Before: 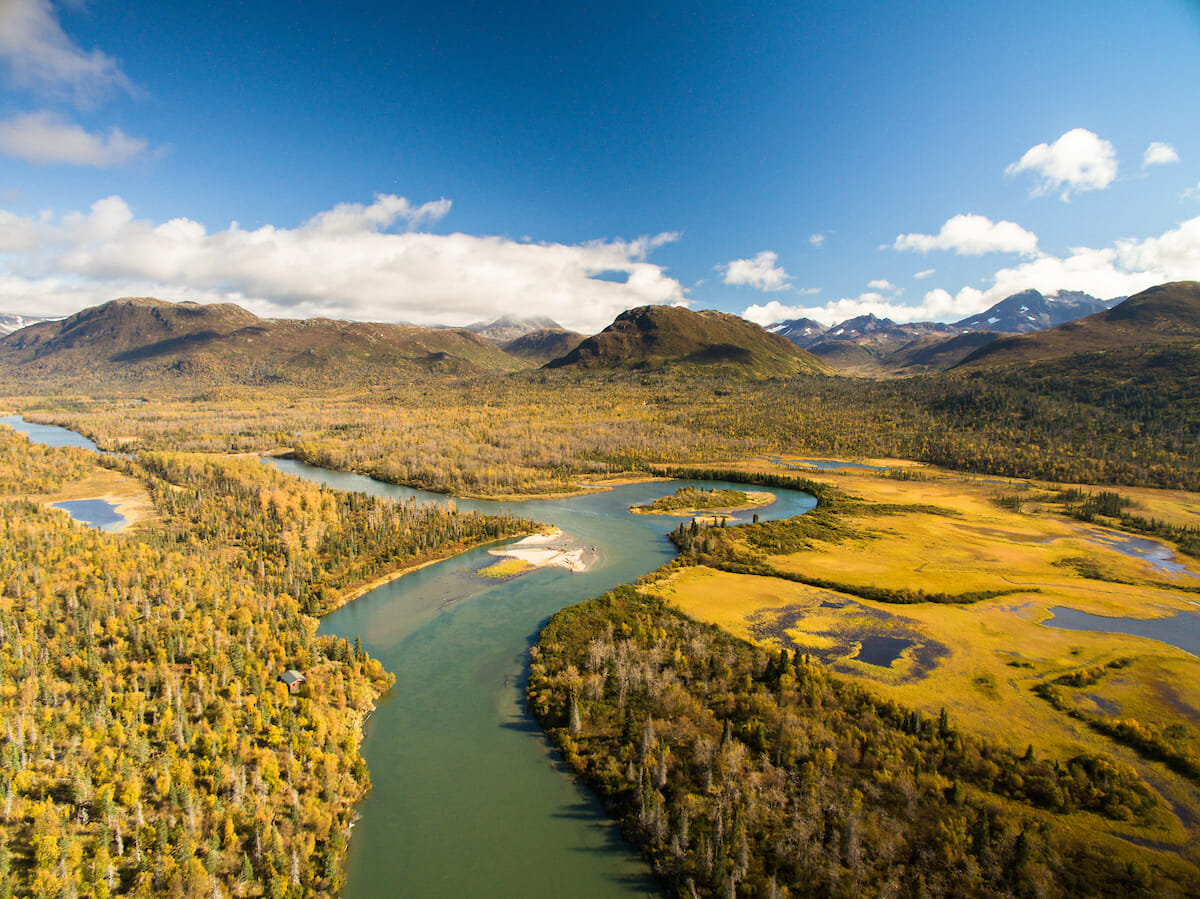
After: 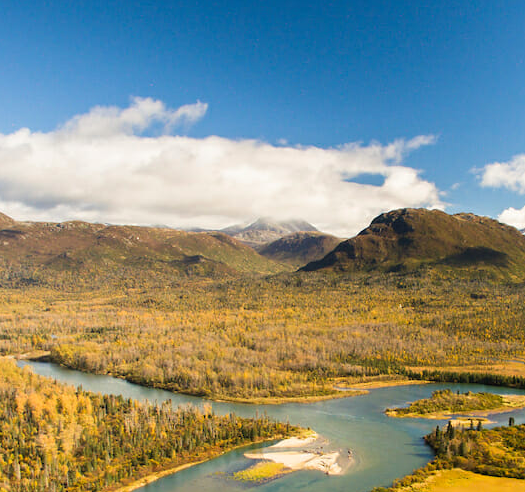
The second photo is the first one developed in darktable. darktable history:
color zones: curves: ch1 [(0, 0.523) (0.143, 0.545) (0.286, 0.52) (0.429, 0.506) (0.571, 0.503) (0.714, 0.503) (0.857, 0.508) (1, 0.523)]
crop: left 20.403%, top 10.876%, right 35.842%, bottom 34.383%
